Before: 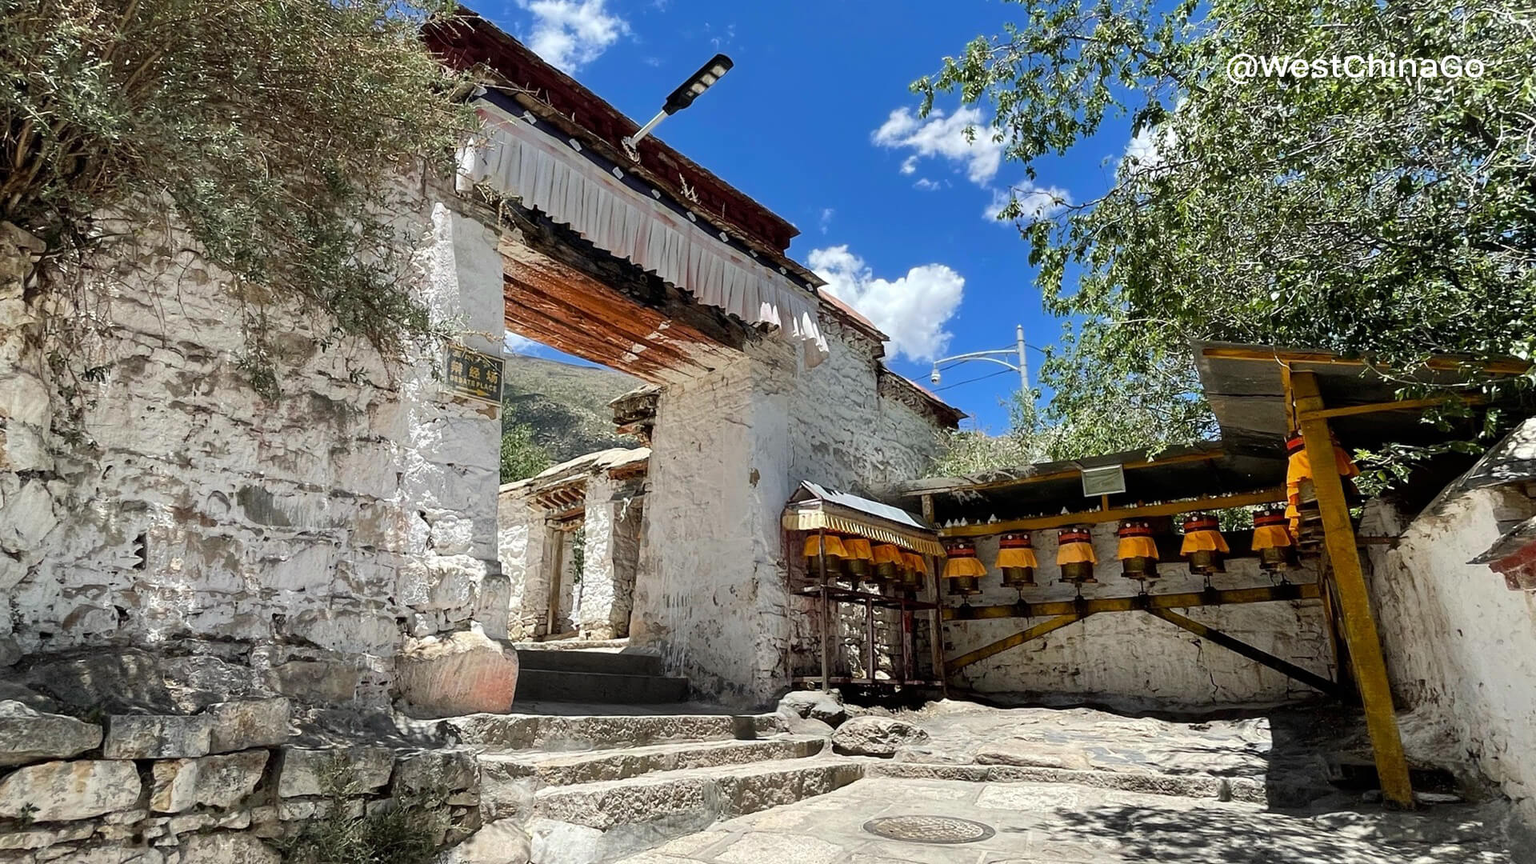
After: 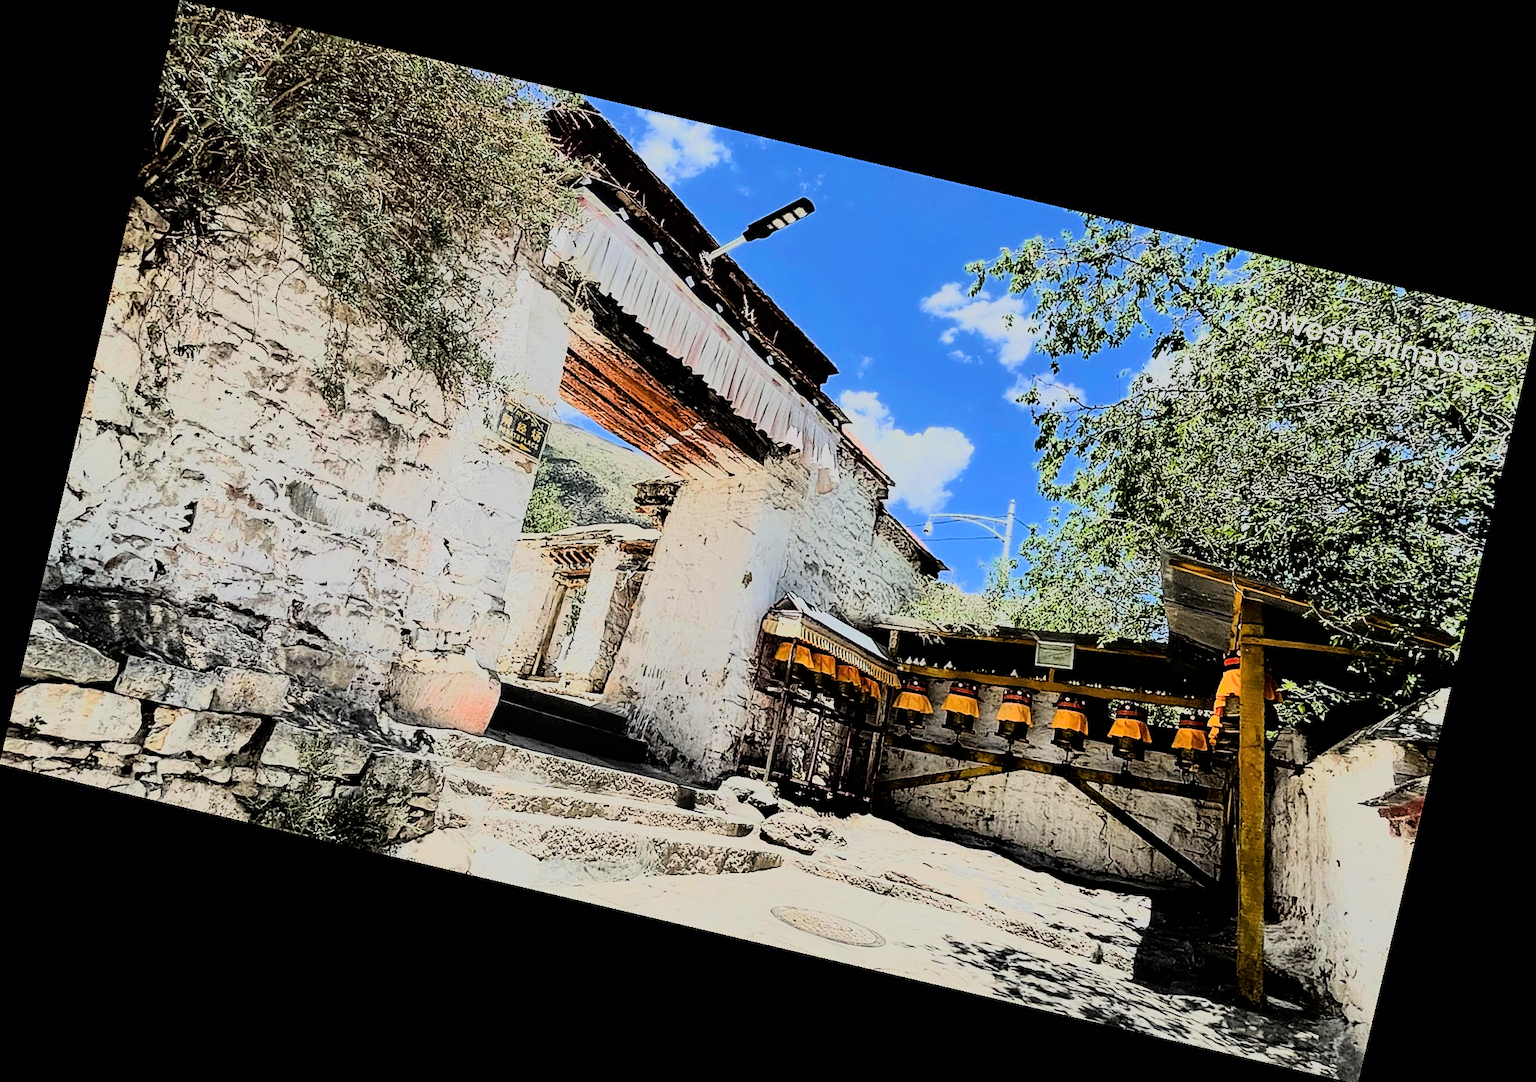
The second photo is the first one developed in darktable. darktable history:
tone equalizer: on, module defaults
sharpen: on, module defaults
rgb curve: curves: ch0 [(0, 0) (0.21, 0.15) (0.24, 0.21) (0.5, 0.75) (0.75, 0.96) (0.89, 0.99) (1, 1)]; ch1 [(0, 0.02) (0.21, 0.13) (0.25, 0.2) (0.5, 0.67) (0.75, 0.9) (0.89, 0.97) (1, 1)]; ch2 [(0, 0.02) (0.21, 0.13) (0.25, 0.2) (0.5, 0.67) (0.75, 0.9) (0.89, 0.97) (1, 1)], compensate middle gray true
filmic rgb: black relative exposure -8.42 EV, white relative exposure 4.68 EV, hardness 3.82, color science v6 (2022)
rotate and perspective: rotation 13.27°, automatic cropping off
